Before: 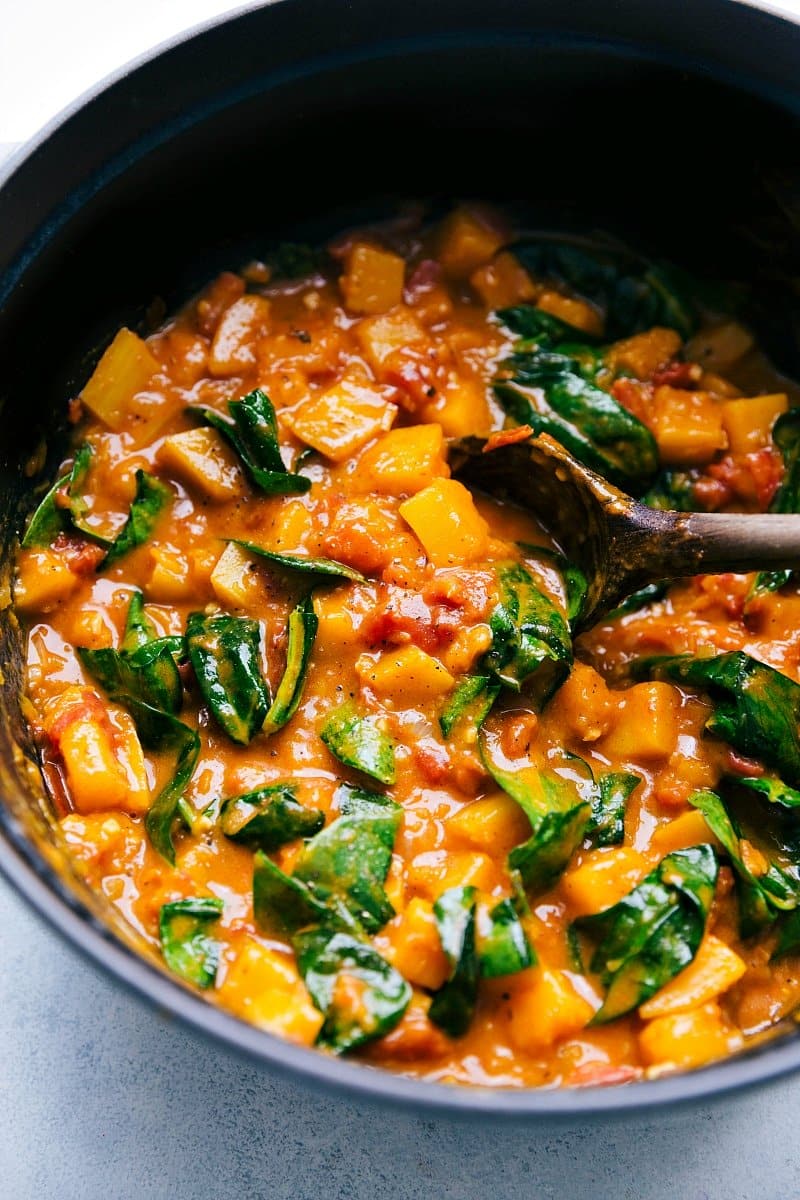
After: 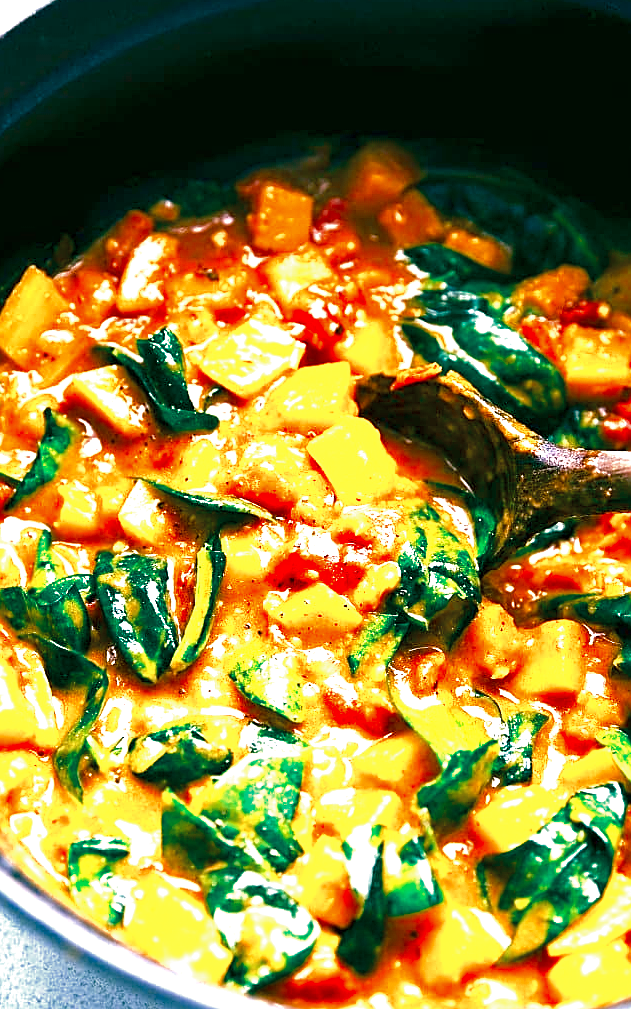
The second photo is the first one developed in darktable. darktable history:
sharpen: on, module defaults
contrast brightness saturation: brightness -0.023, saturation 0.369
exposure: black level correction 0, exposure 1.743 EV, compensate highlight preservation false
color balance rgb: shadows lift › chroma 11.577%, shadows lift › hue 133.02°, perceptual saturation grading › global saturation 24.916%, perceptual saturation grading › highlights -28.455%, perceptual saturation grading › shadows 34.488%, global vibrance 15.597%
crop: left 11.525%, top 5.221%, right 9.59%, bottom 10.65%
color zones: curves: ch0 [(0, 0.5) (0.125, 0.4) (0.25, 0.5) (0.375, 0.4) (0.5, 0.4) (0.625, 0.35) (0.75, 0.35) (0.875, 0.5)]; ch1 [(0, 0.35) (0.125, 0.45) (0.25, 0.35) (0.375, 0.35) (0.5, 0.35) (0.625, 0.35) (0.75, 0.45) (0.875, 0.35)]; ch2 [(0, 0.6) (0.125, 0.5) (0.25, 0.5) (0.375, 0.6) (0.5, 0.6) (0.625, 0.5) (0.75, 0.5) (0.875, 0.5)]
velvia: strength 10.09%
